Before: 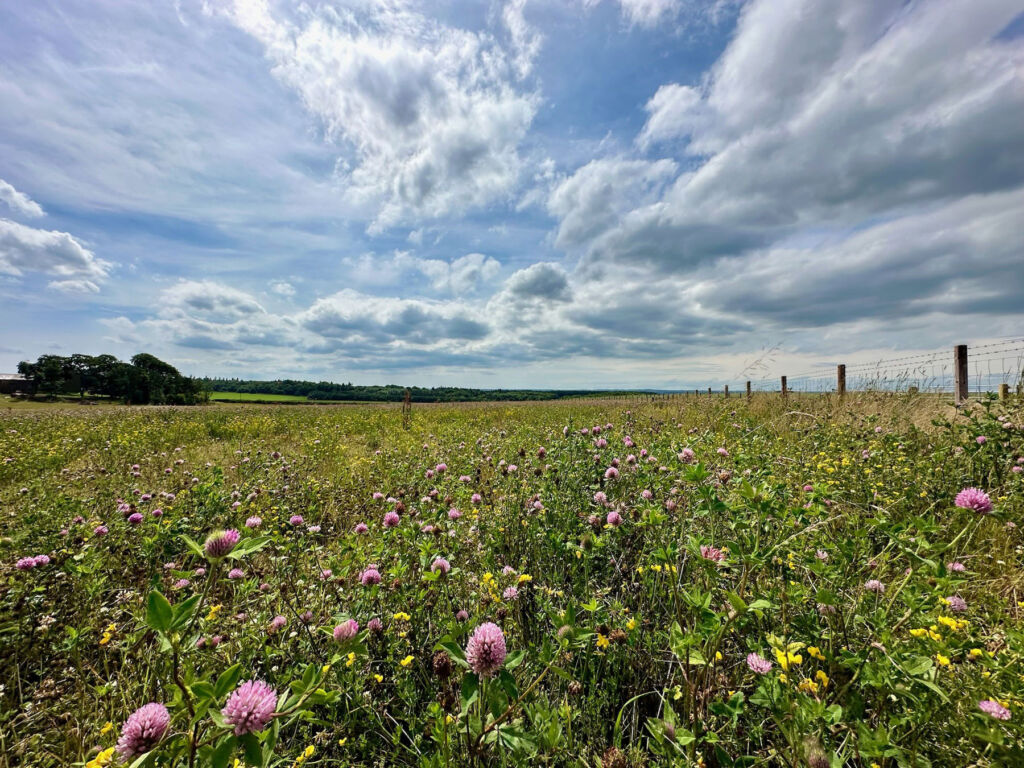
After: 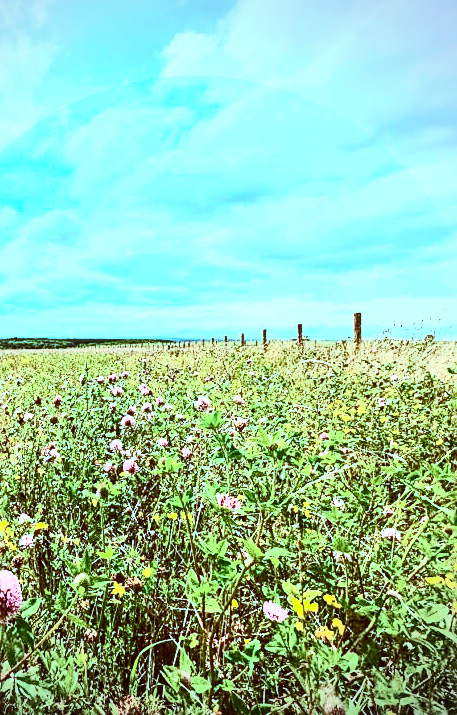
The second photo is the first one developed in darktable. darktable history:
color correction: highlights a* -14.45, highlights b* -16.95, shadows a* 10.6, shadows b* 28.67
exposure: exposure 1.143 EV, compensate highlight preservation false
sharpen: radius 1.936
crop: left 47.269%, top 6.832%, right 8.063%
color calibration: illuminant as shot in camera, x 0.358, y 0.373, temperature 4628.91 K
contrast brightness saturation: contrast 0.617, brightness 0.333, saturation 0.139
local contrast: on, module defaults
vignetting: center (-0.148, 0.01), unbound false
